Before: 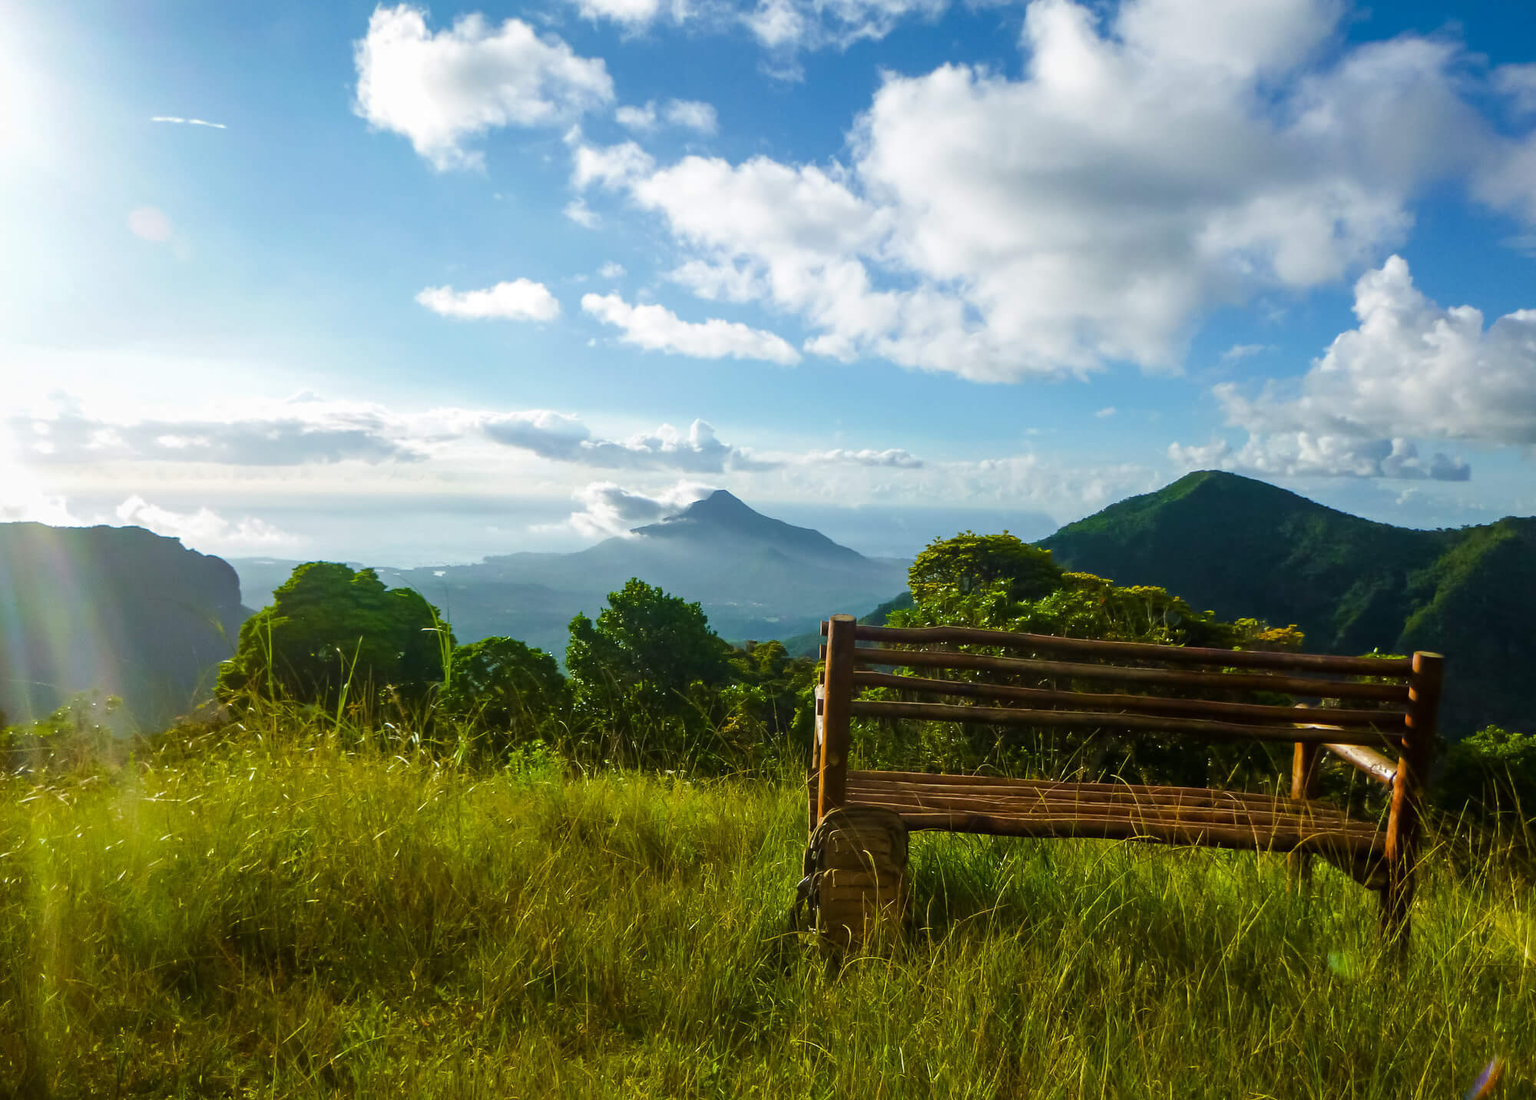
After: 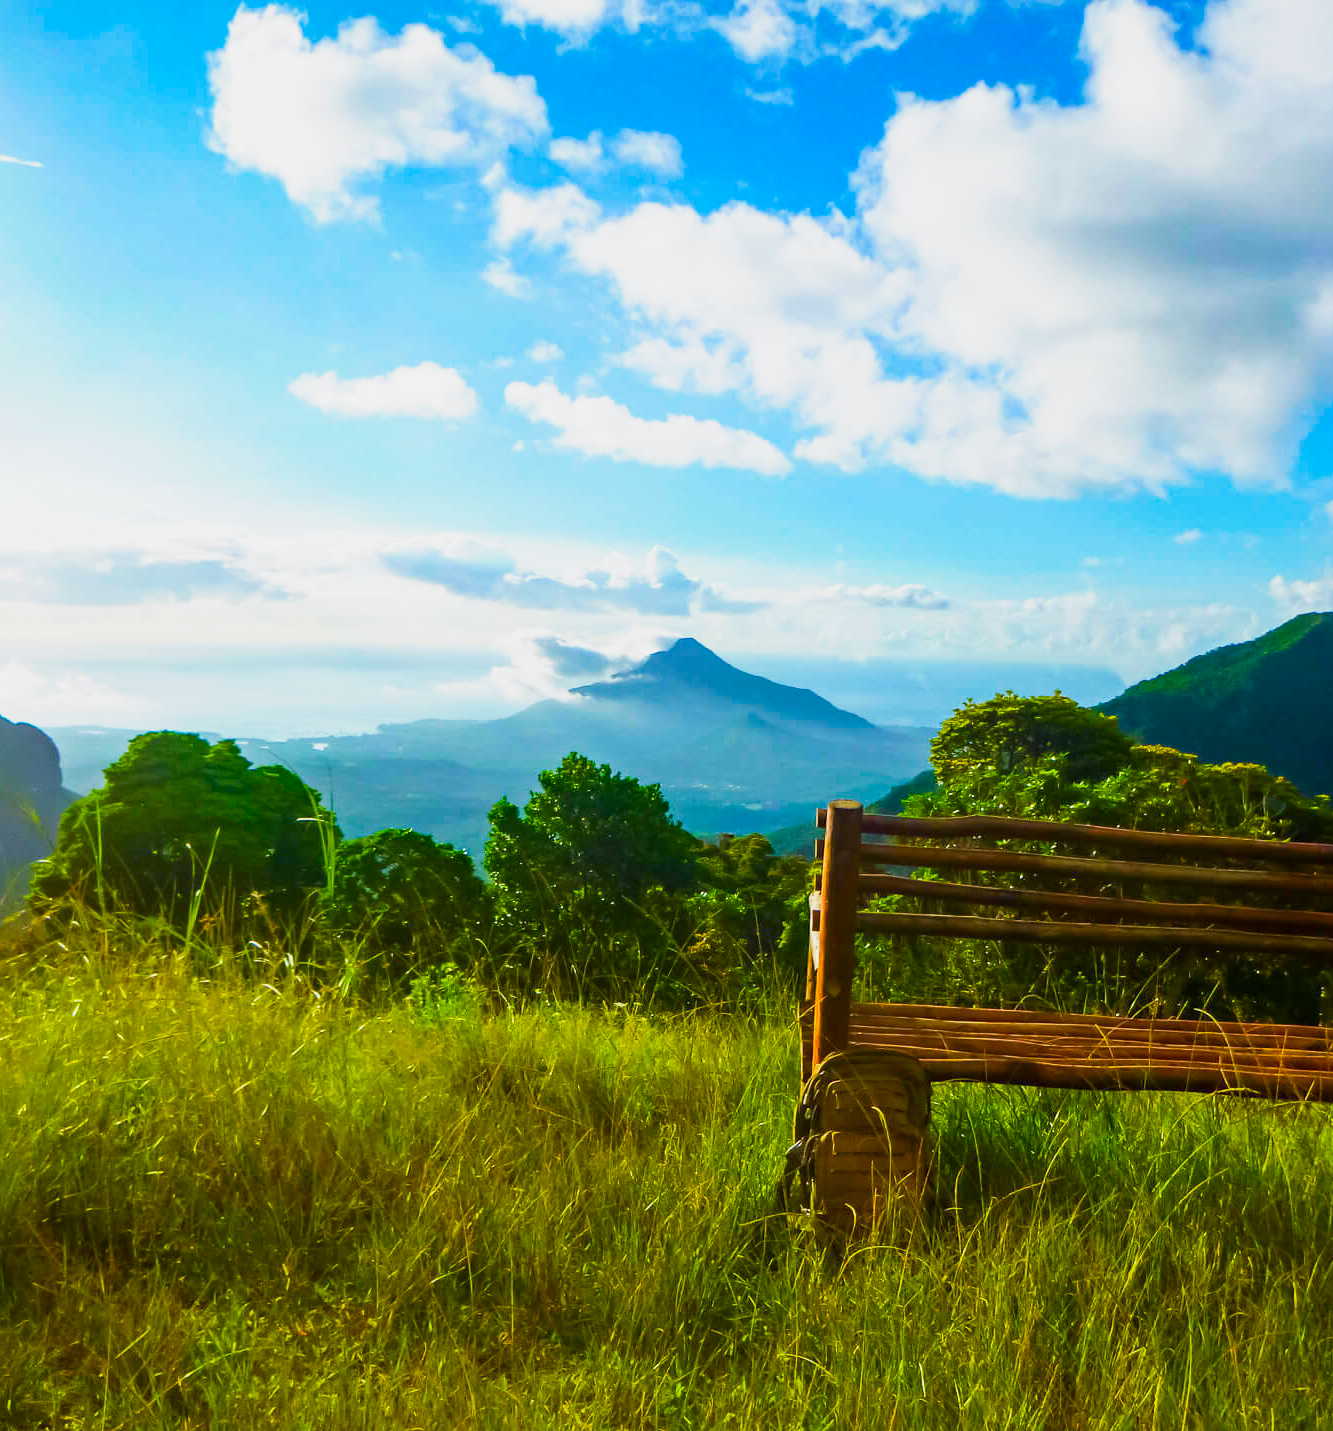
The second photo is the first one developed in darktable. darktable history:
crop and rotate: left 12.648%, right 20.685%
haze removal: compatibility mode true, adaptive false
contrast brightness saturation: saturation 0.5
base curve: curves: ch0 [(0, 0) (0.088, 0.125) (0.176, 0.251) (0.354, 0.501) (0.613, 0.749) (1, 0.877)], preserve colors none
